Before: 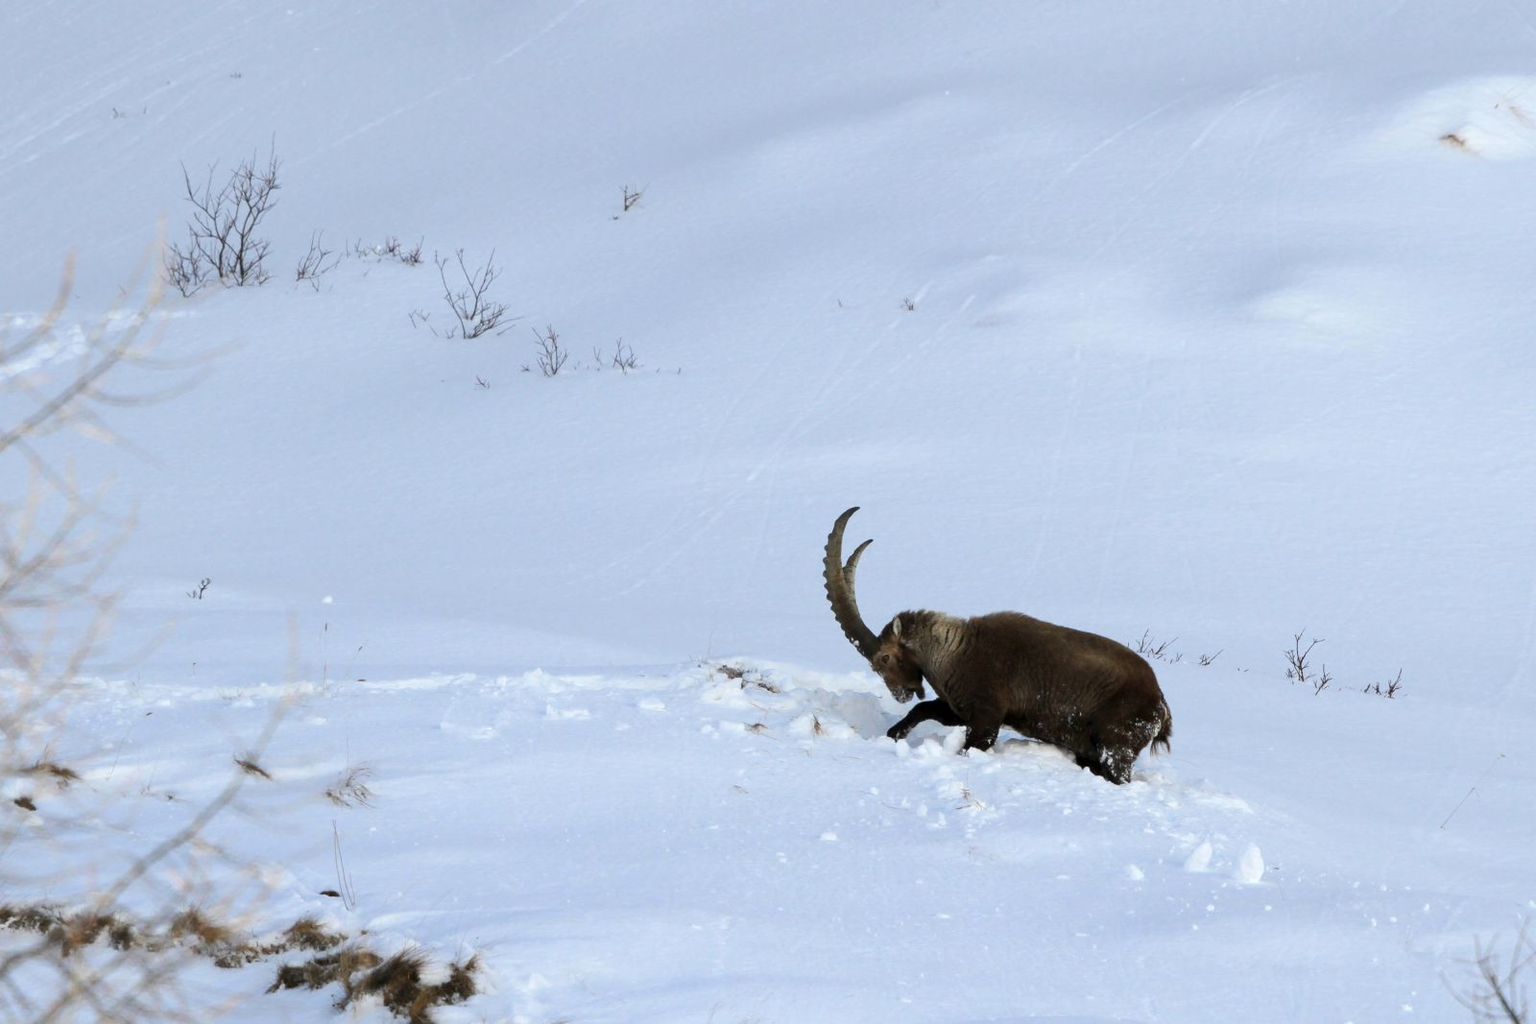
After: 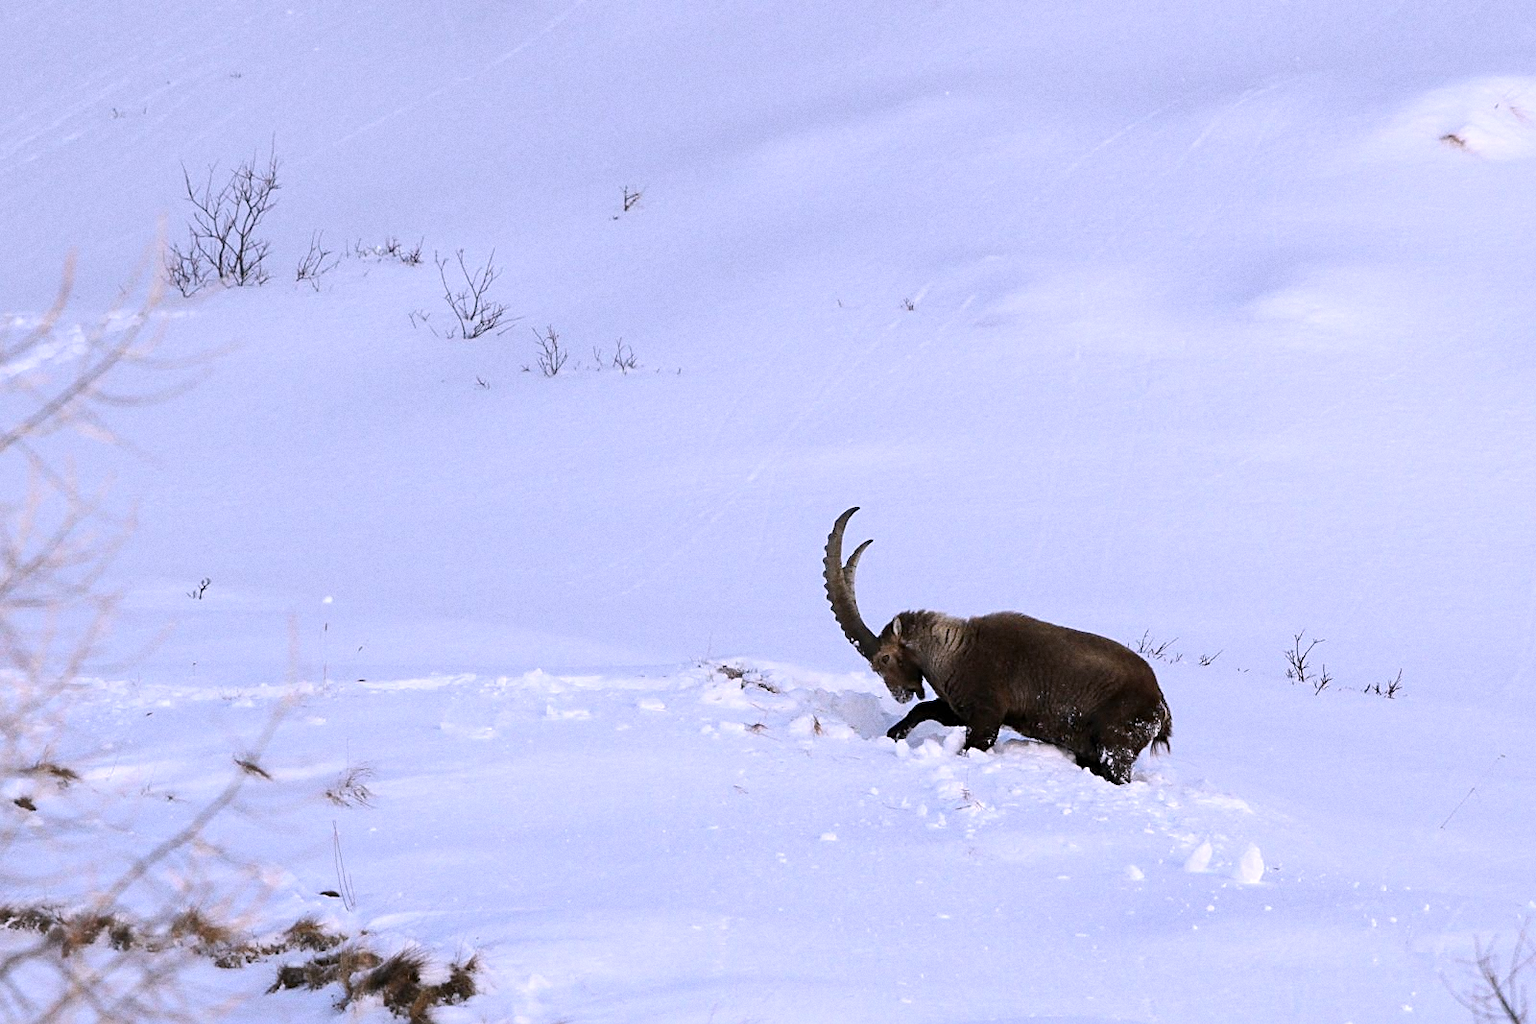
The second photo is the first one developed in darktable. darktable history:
white balance: red 1.066, blue 1.119
sharpen: on, module defaults
grain: coarseness 0.09 ISO
